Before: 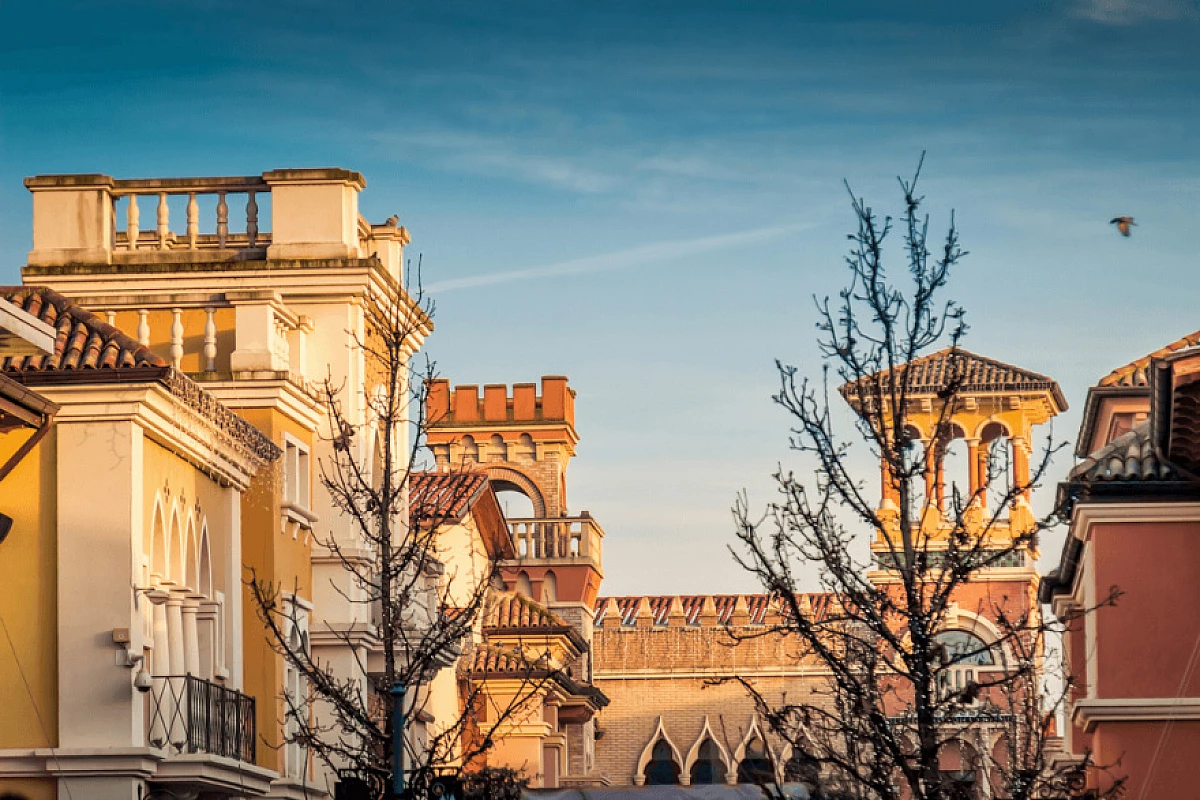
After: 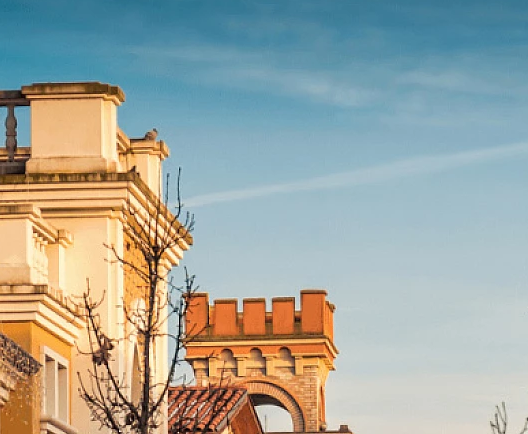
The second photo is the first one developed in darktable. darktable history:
crop: left 20.126%, top 10.85%, right 35.863%, bottom 34.802%
